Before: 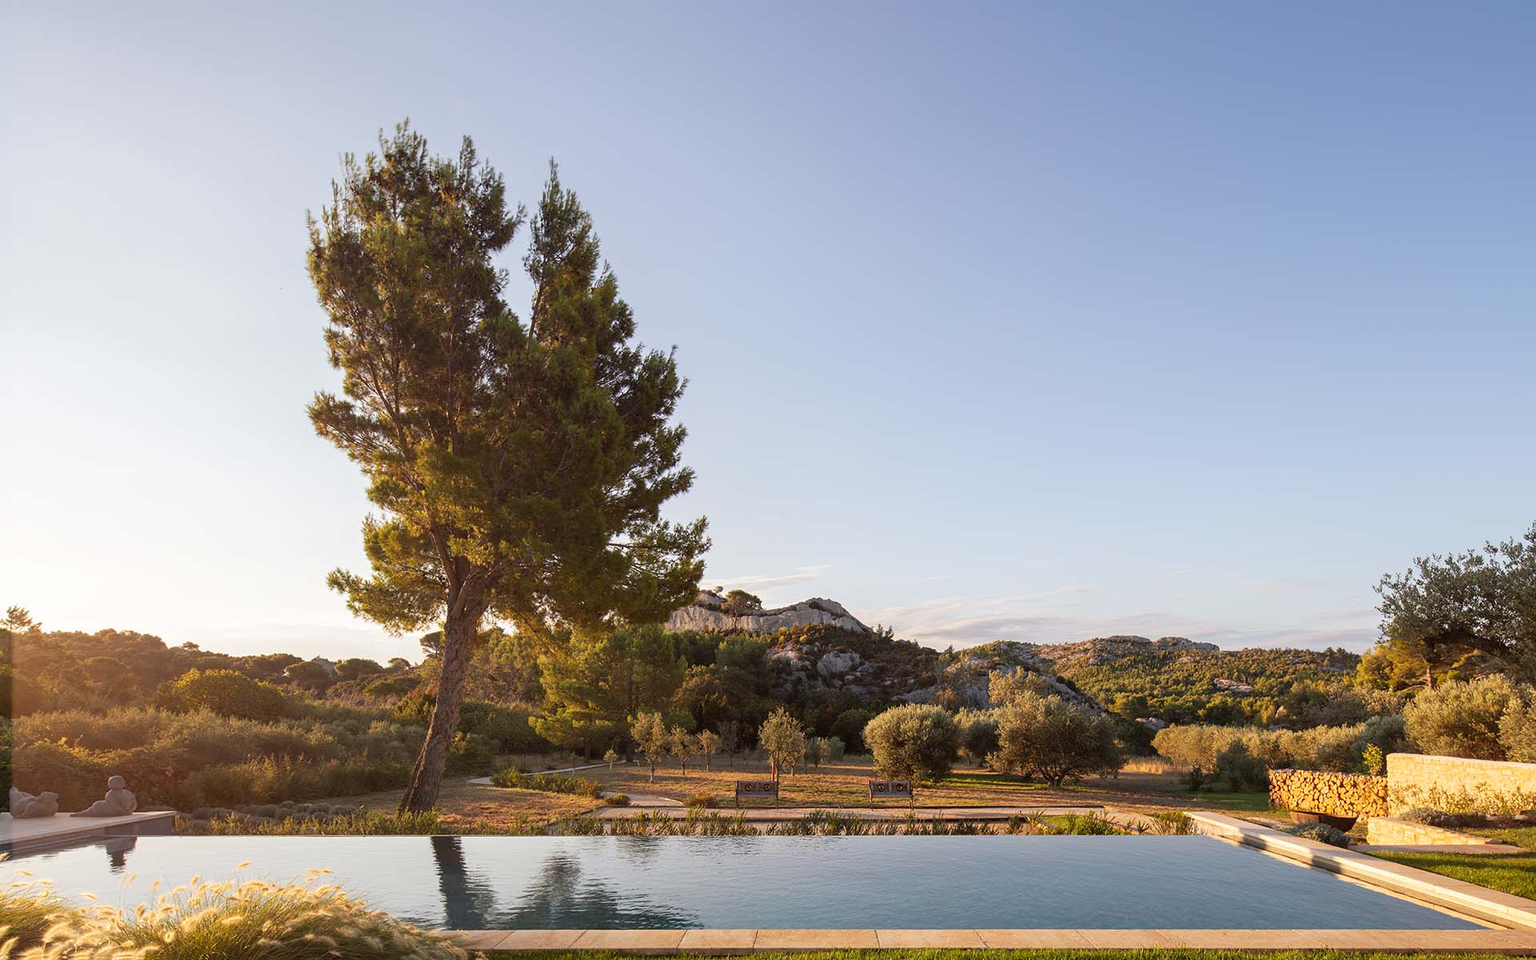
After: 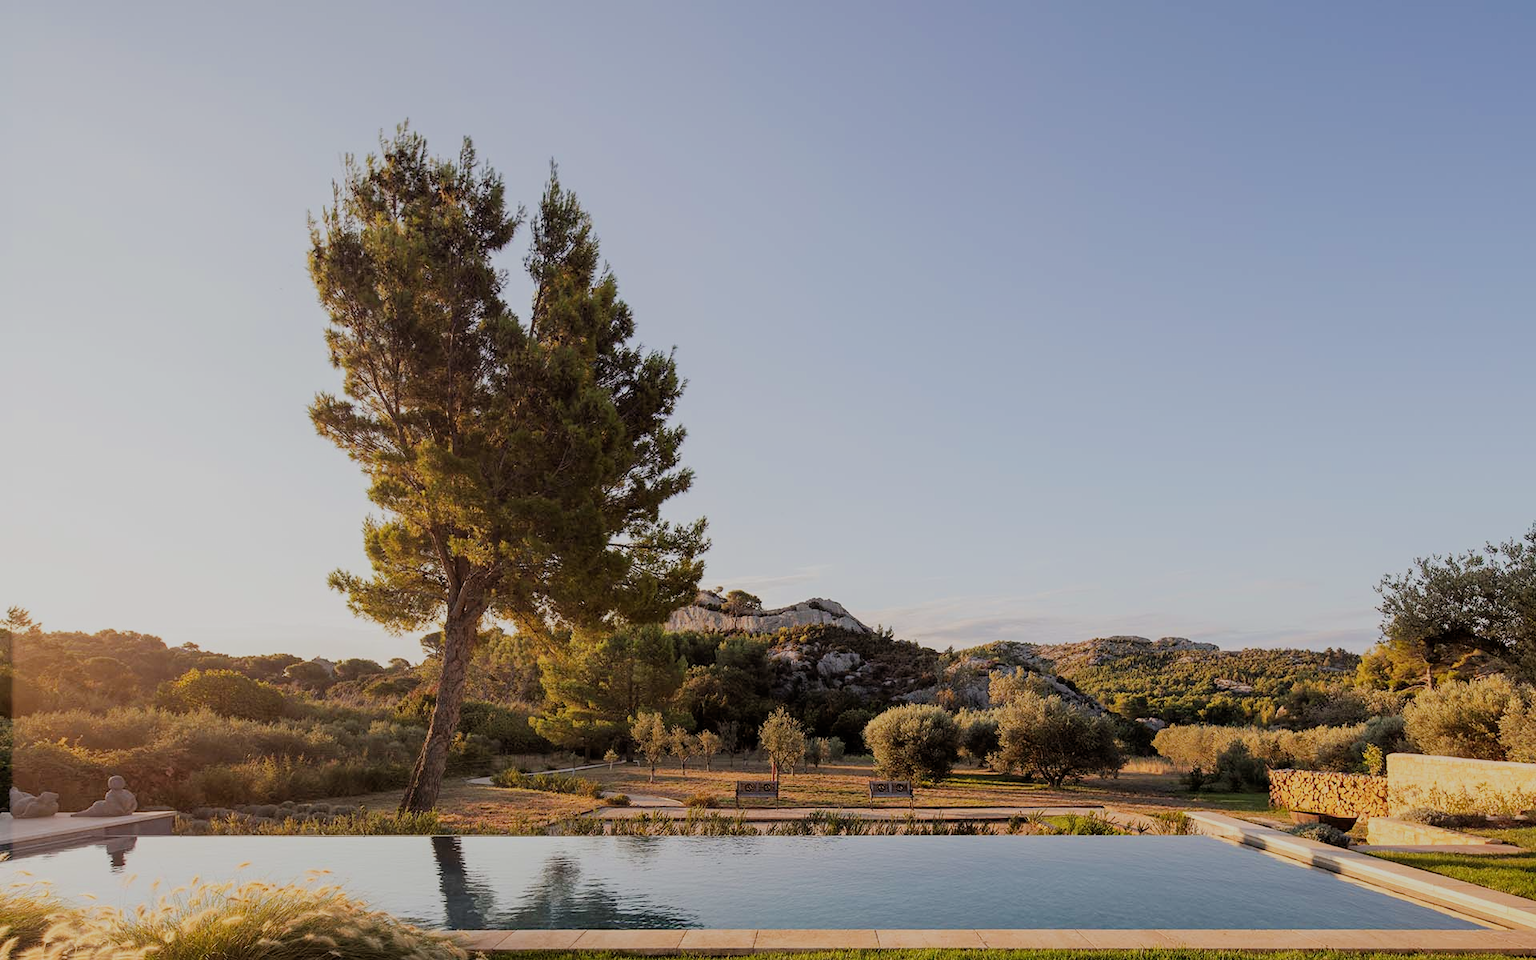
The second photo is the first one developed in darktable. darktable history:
filmic rgb: middle gray luminance 29.94%, black relative exposure -8.91 EV, white relative exposure 6.98 EV, target black luminance 0%, hardness 2.94, latitude 2.3%, contrast 0.961, highlights saturation mix 5.76%, shadows ↔ highlights balance 12.01%
